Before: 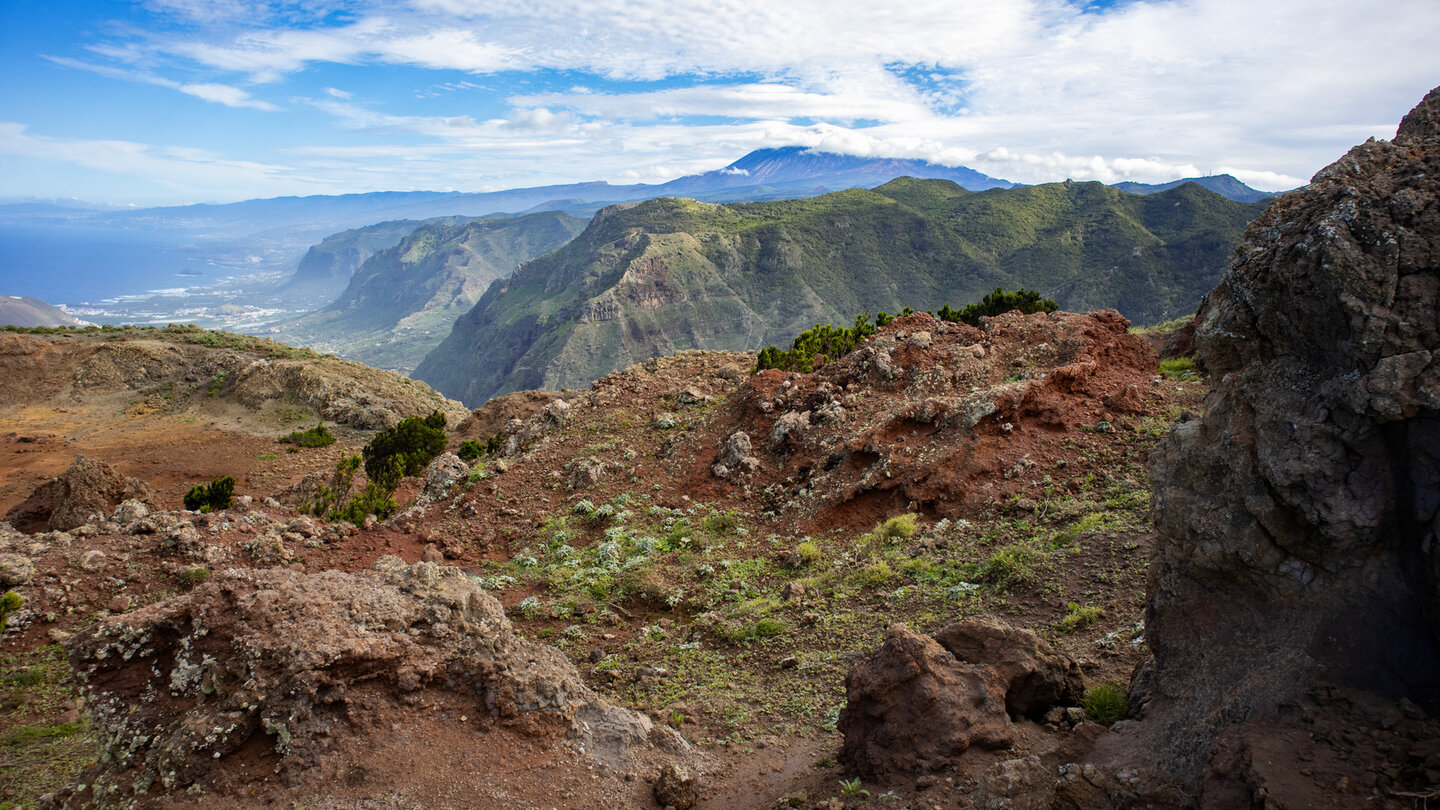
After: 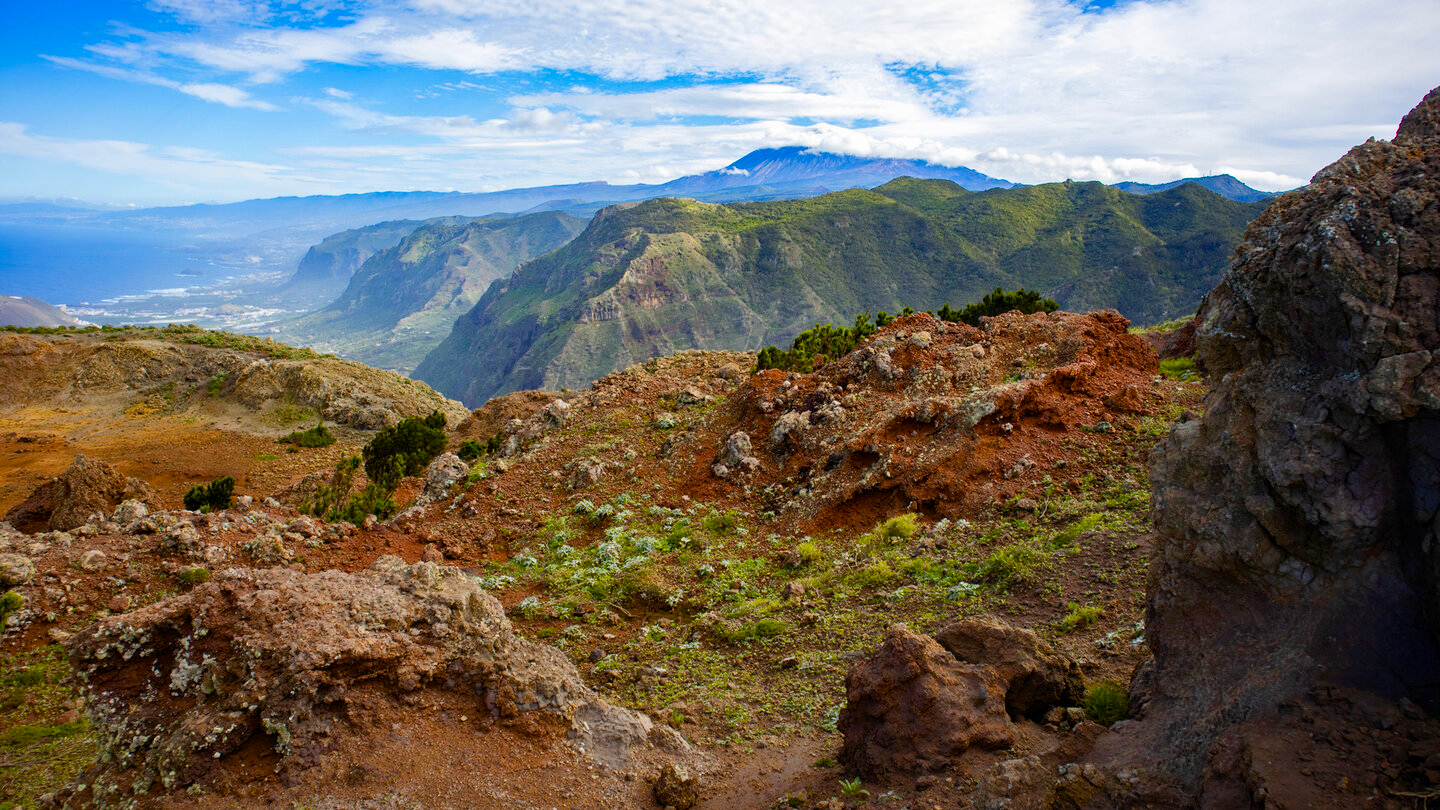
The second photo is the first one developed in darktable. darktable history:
color balance rgb: perceptual saturation grading › global saturation 34.703%, perceptual saturation grading › highlights -25.082%, perceptual saturation grading › shadows 49.98%, global vibrance 14.787%
